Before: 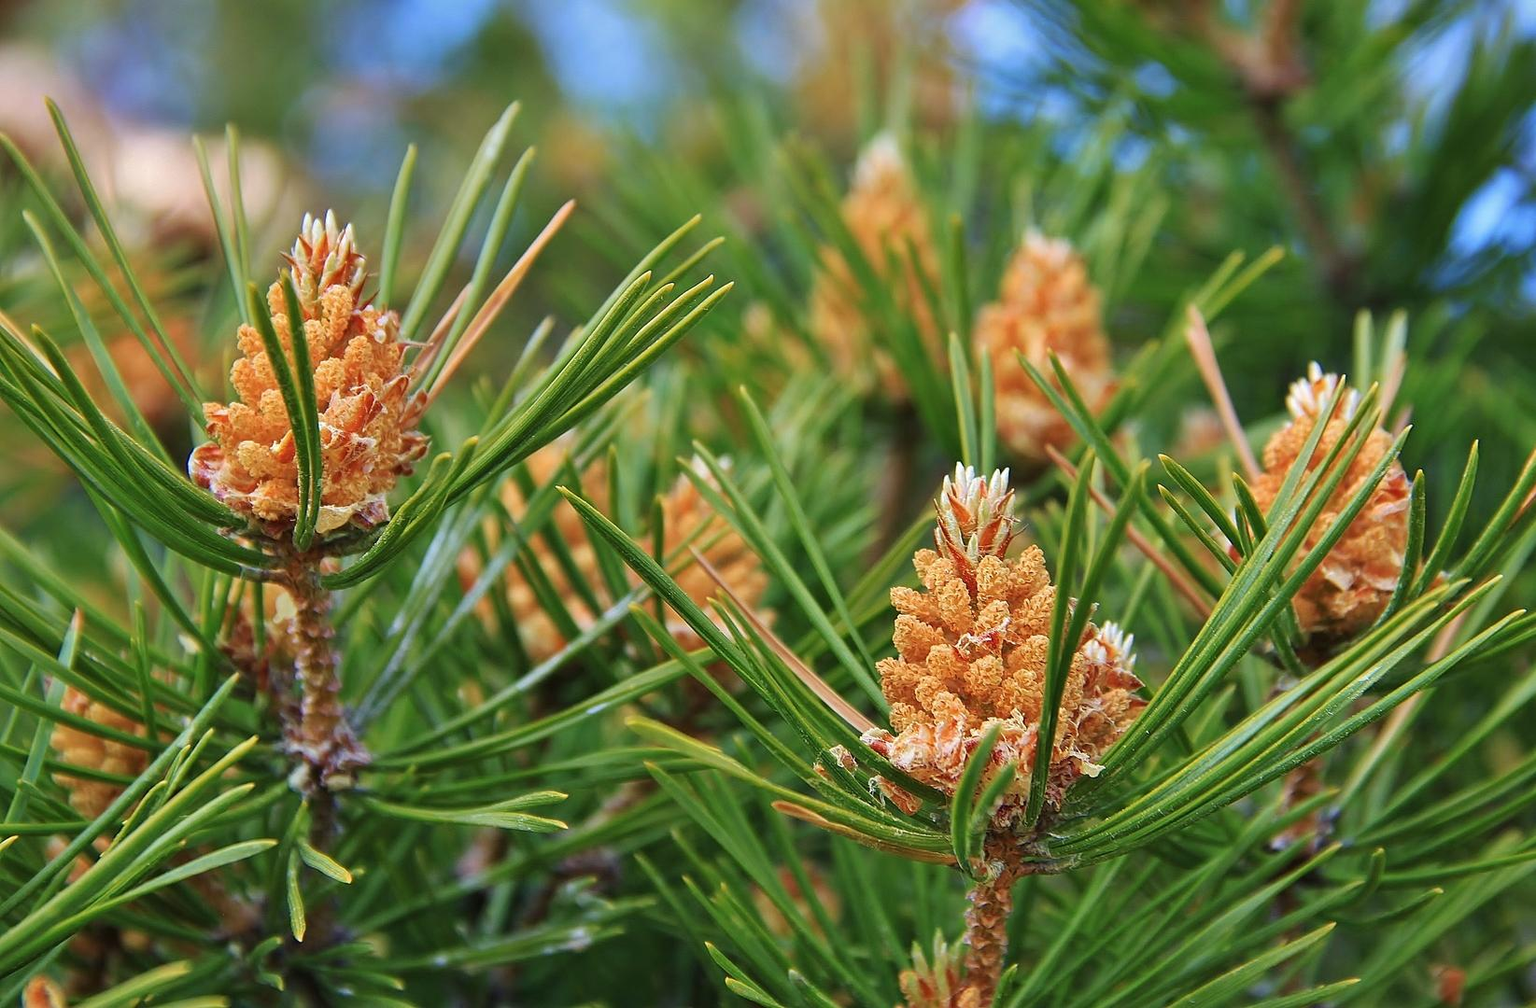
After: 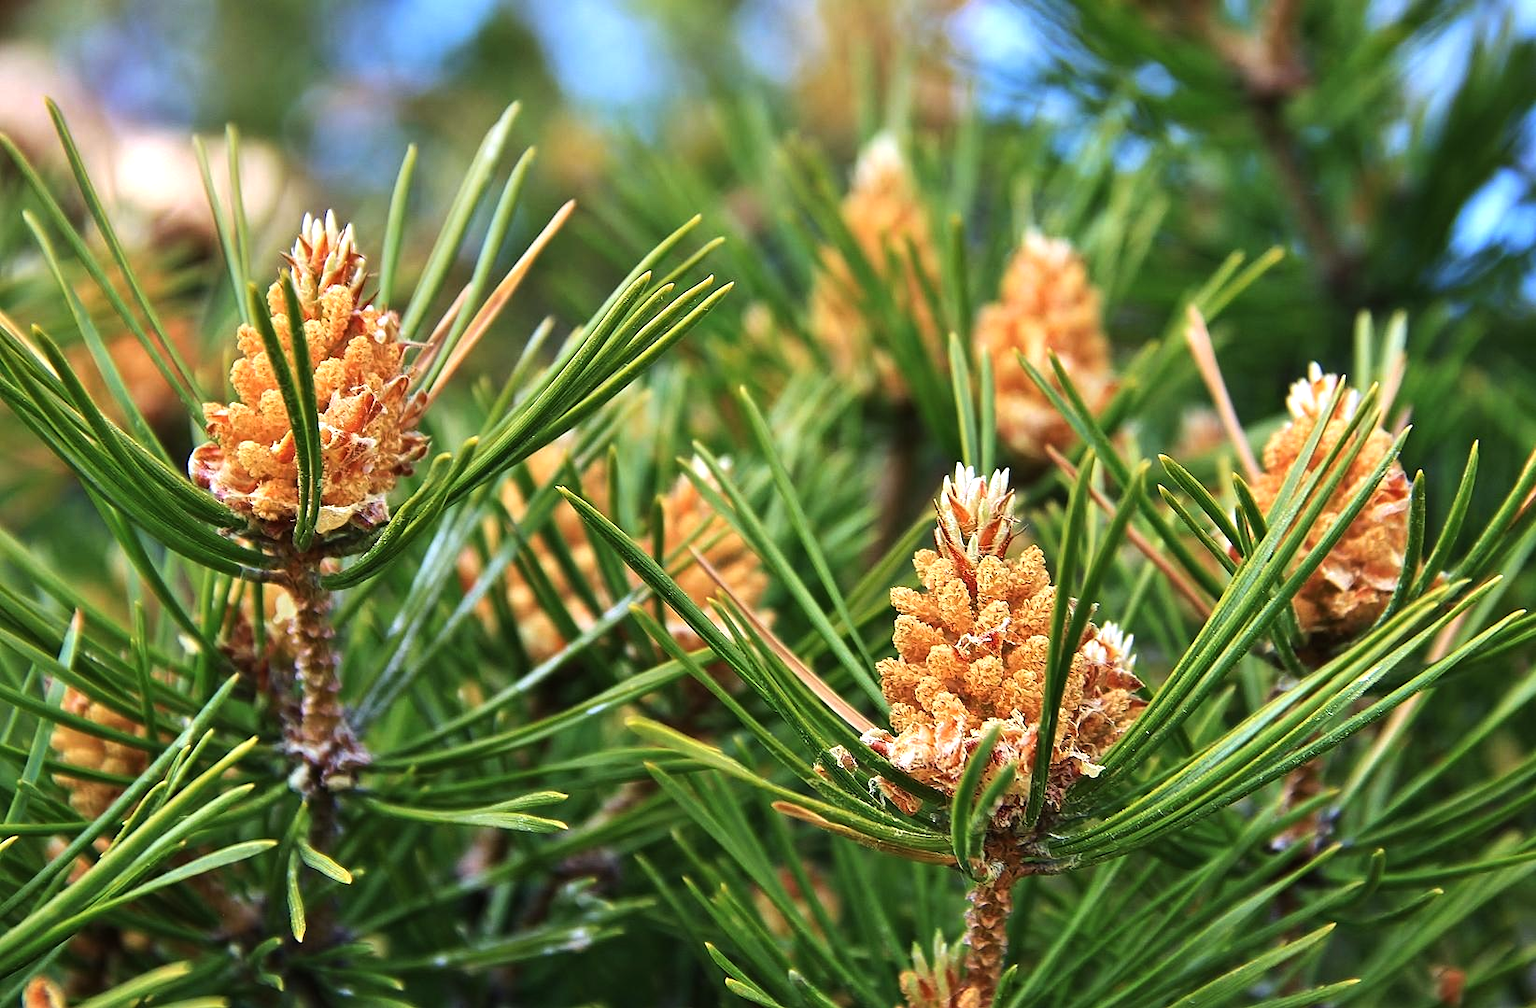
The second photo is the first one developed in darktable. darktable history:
tone equalizer: -8 EV -0.749 EV, -7 EV -0.706 EV, -6 EV -0.563 EV, -5 EV -0.377 EV, -3 EV 0.382 EV, -2 EV 0.6 EV, -1 EV 0.693 EV, +0 EV 0.727 EV, edges refinement/feathering 500, mask exposure compensation -1.57 EV, preserve details no
